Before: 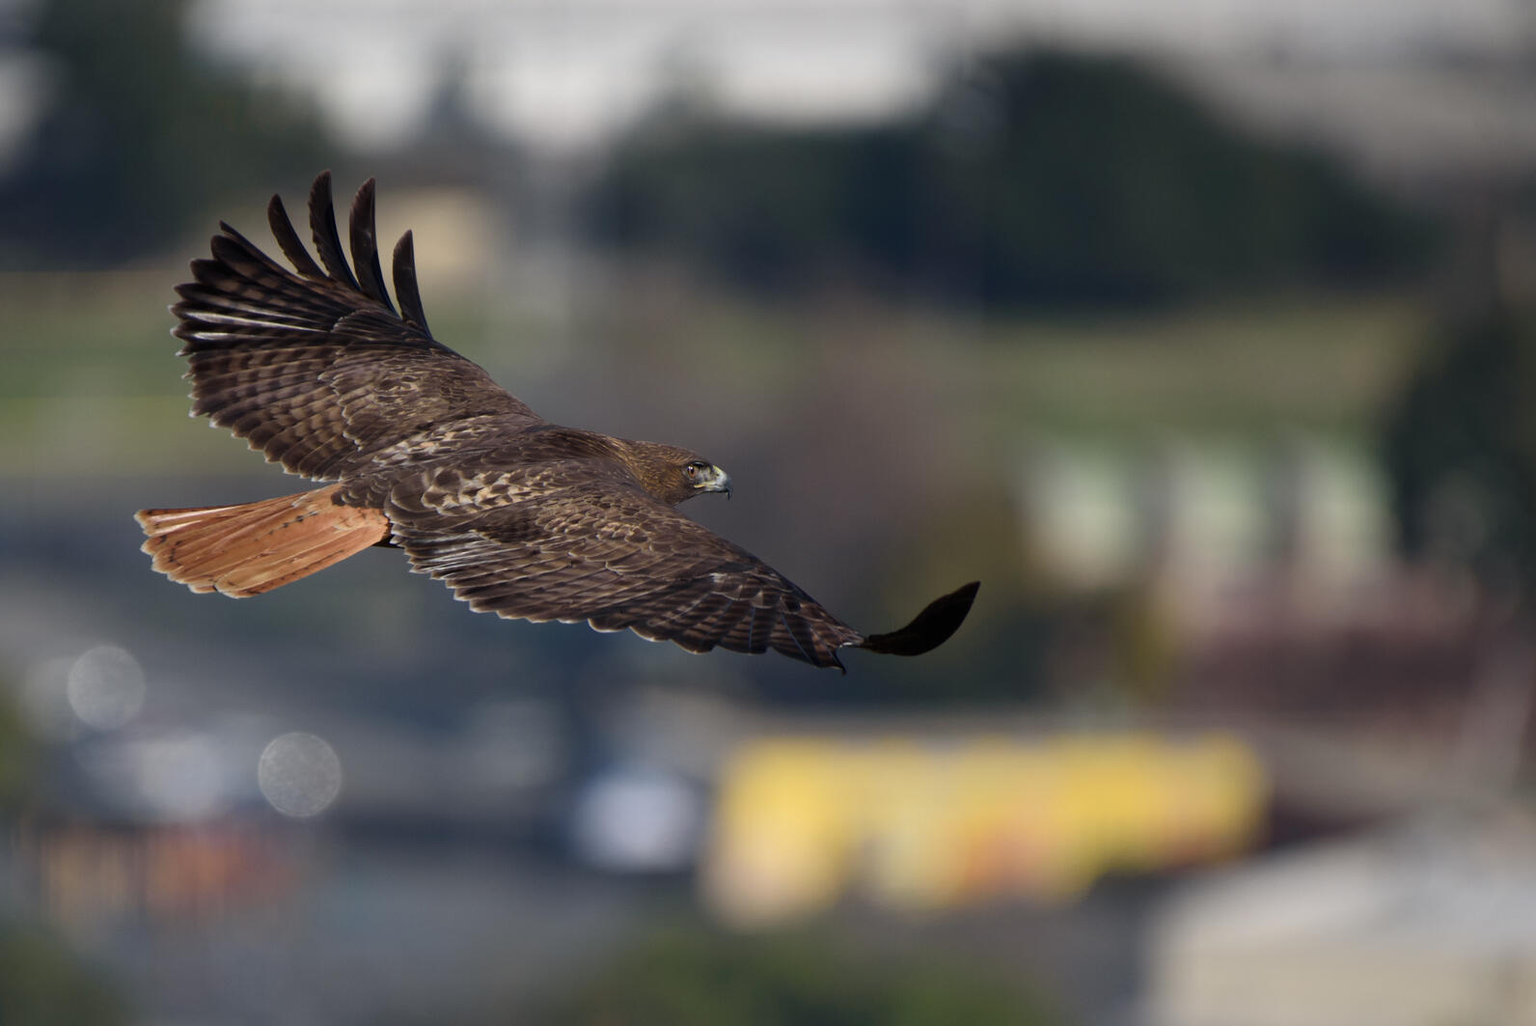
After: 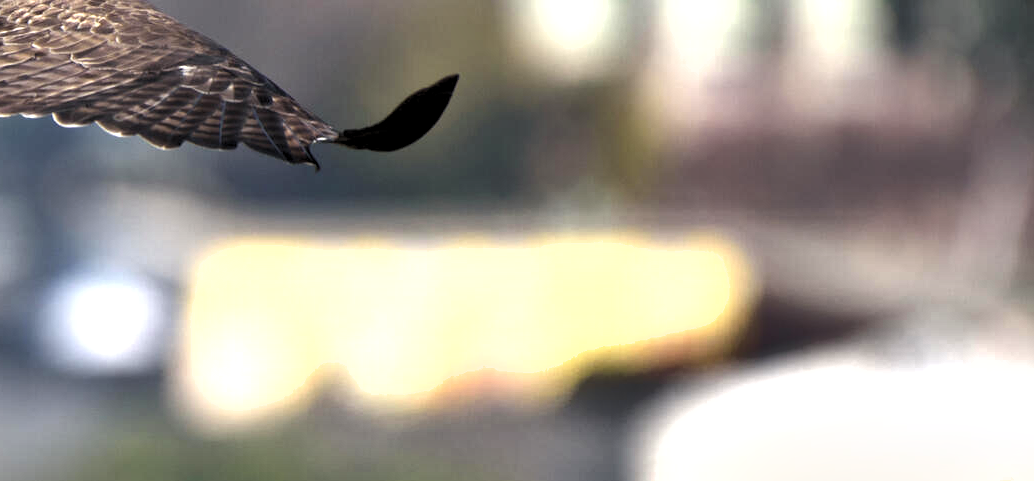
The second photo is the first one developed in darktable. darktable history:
crop and rotate: left 35.023%, top 49.744%, bottom 4.965%
color correction: highlights b* -0.047, saturation 0.791
exposure: black level correction 0, exposure 1.454 EV, compensate highlight preservation false
levels: levels [0.062, 0.494, 0.925]
shadows and highlights: low approximation 0.01, soften with gaussian
